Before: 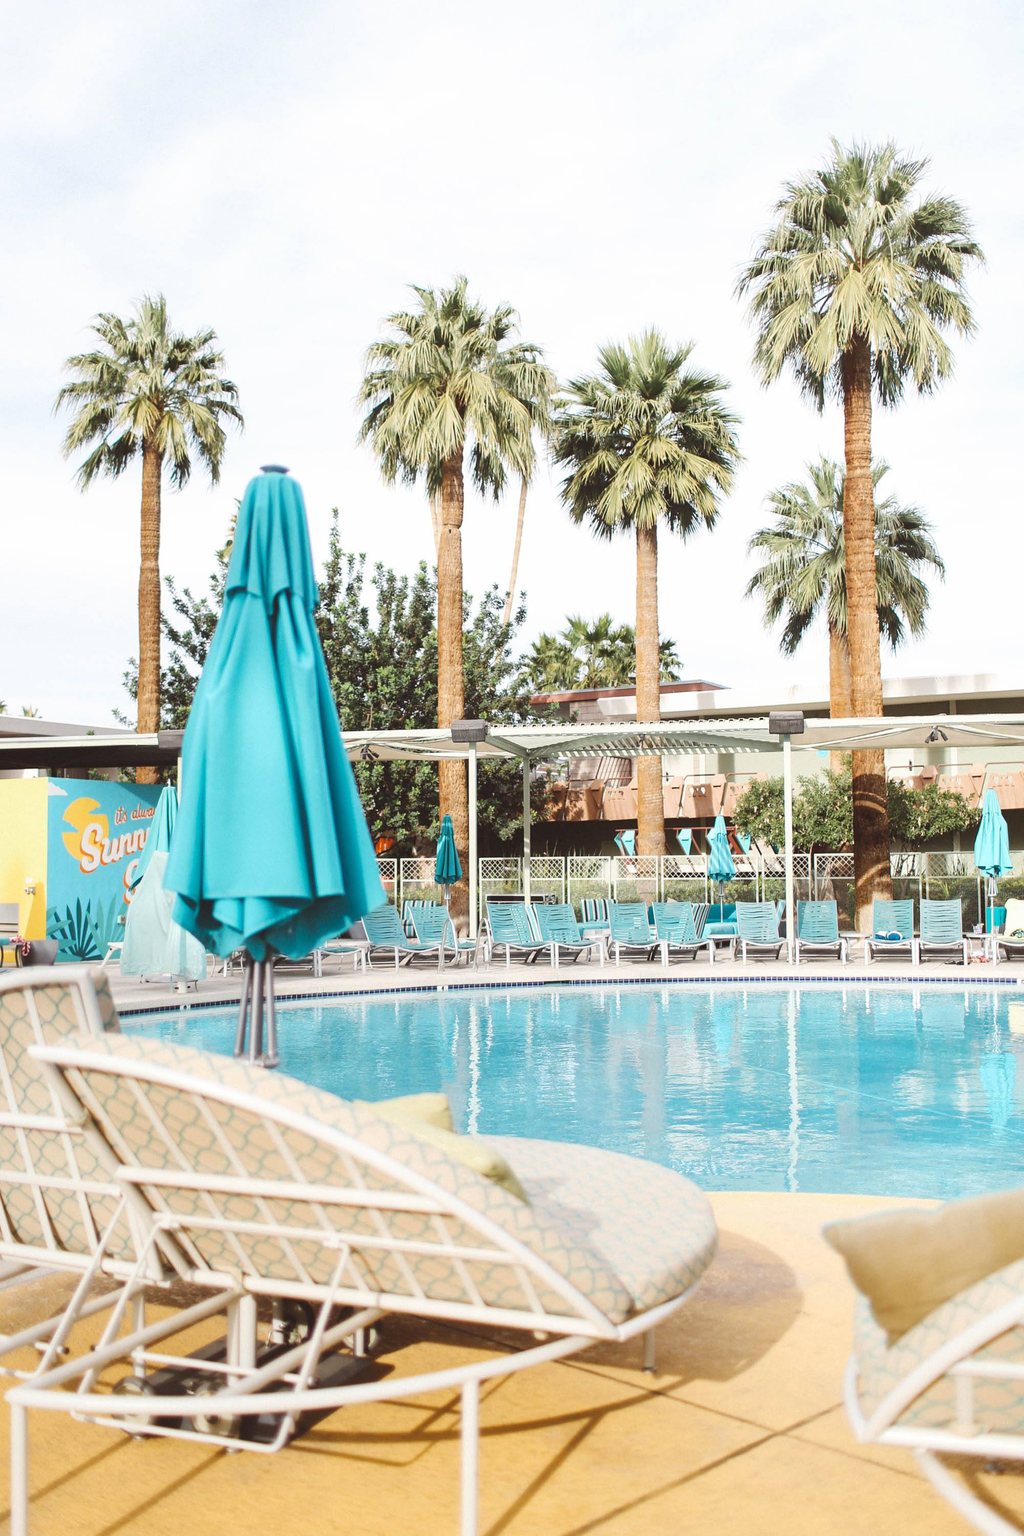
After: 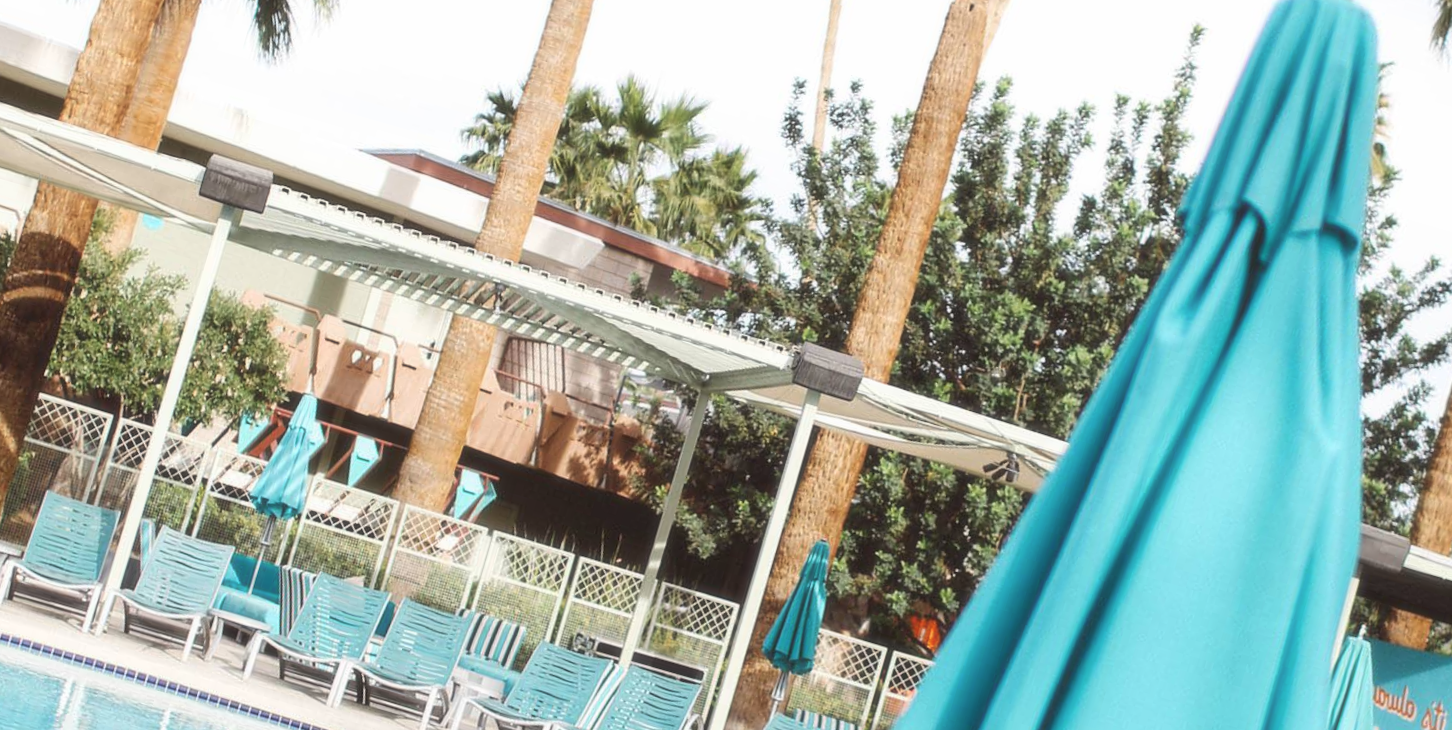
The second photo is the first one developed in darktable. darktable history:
crop and rotate: angle 16.12°, top 30.835%, bottom 35.653%
soften: size 10%, saturation 50%, brightness 0.2 EV, mix 10%
